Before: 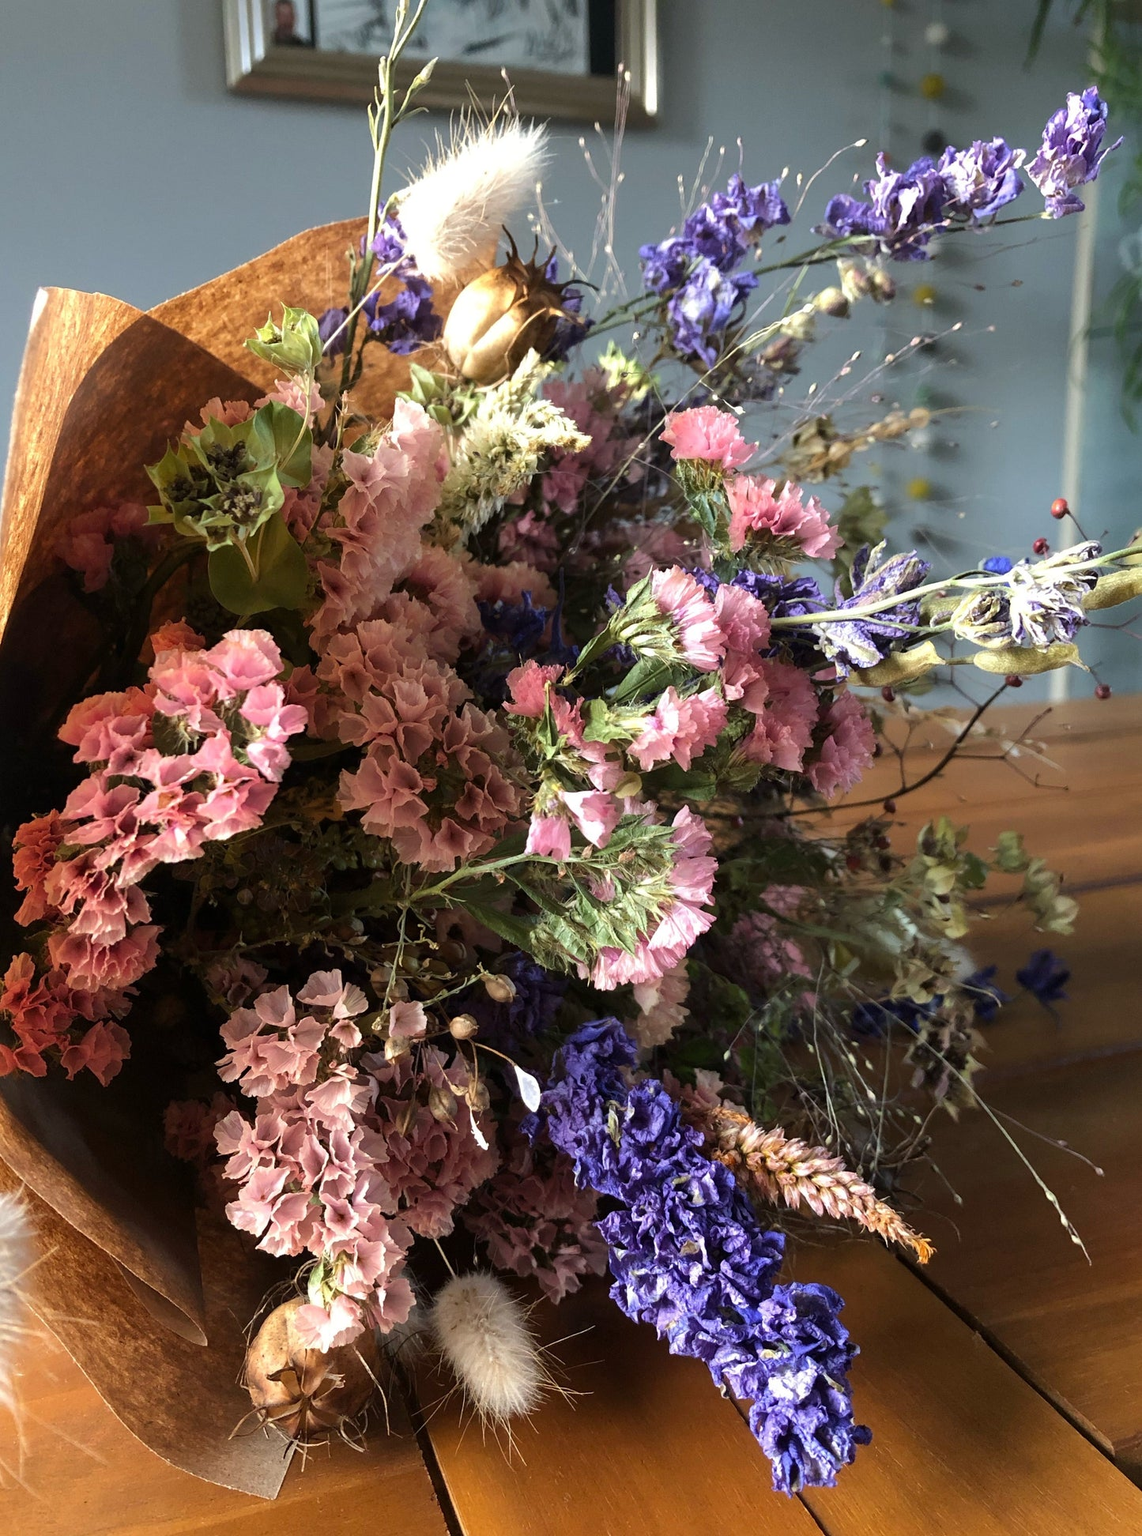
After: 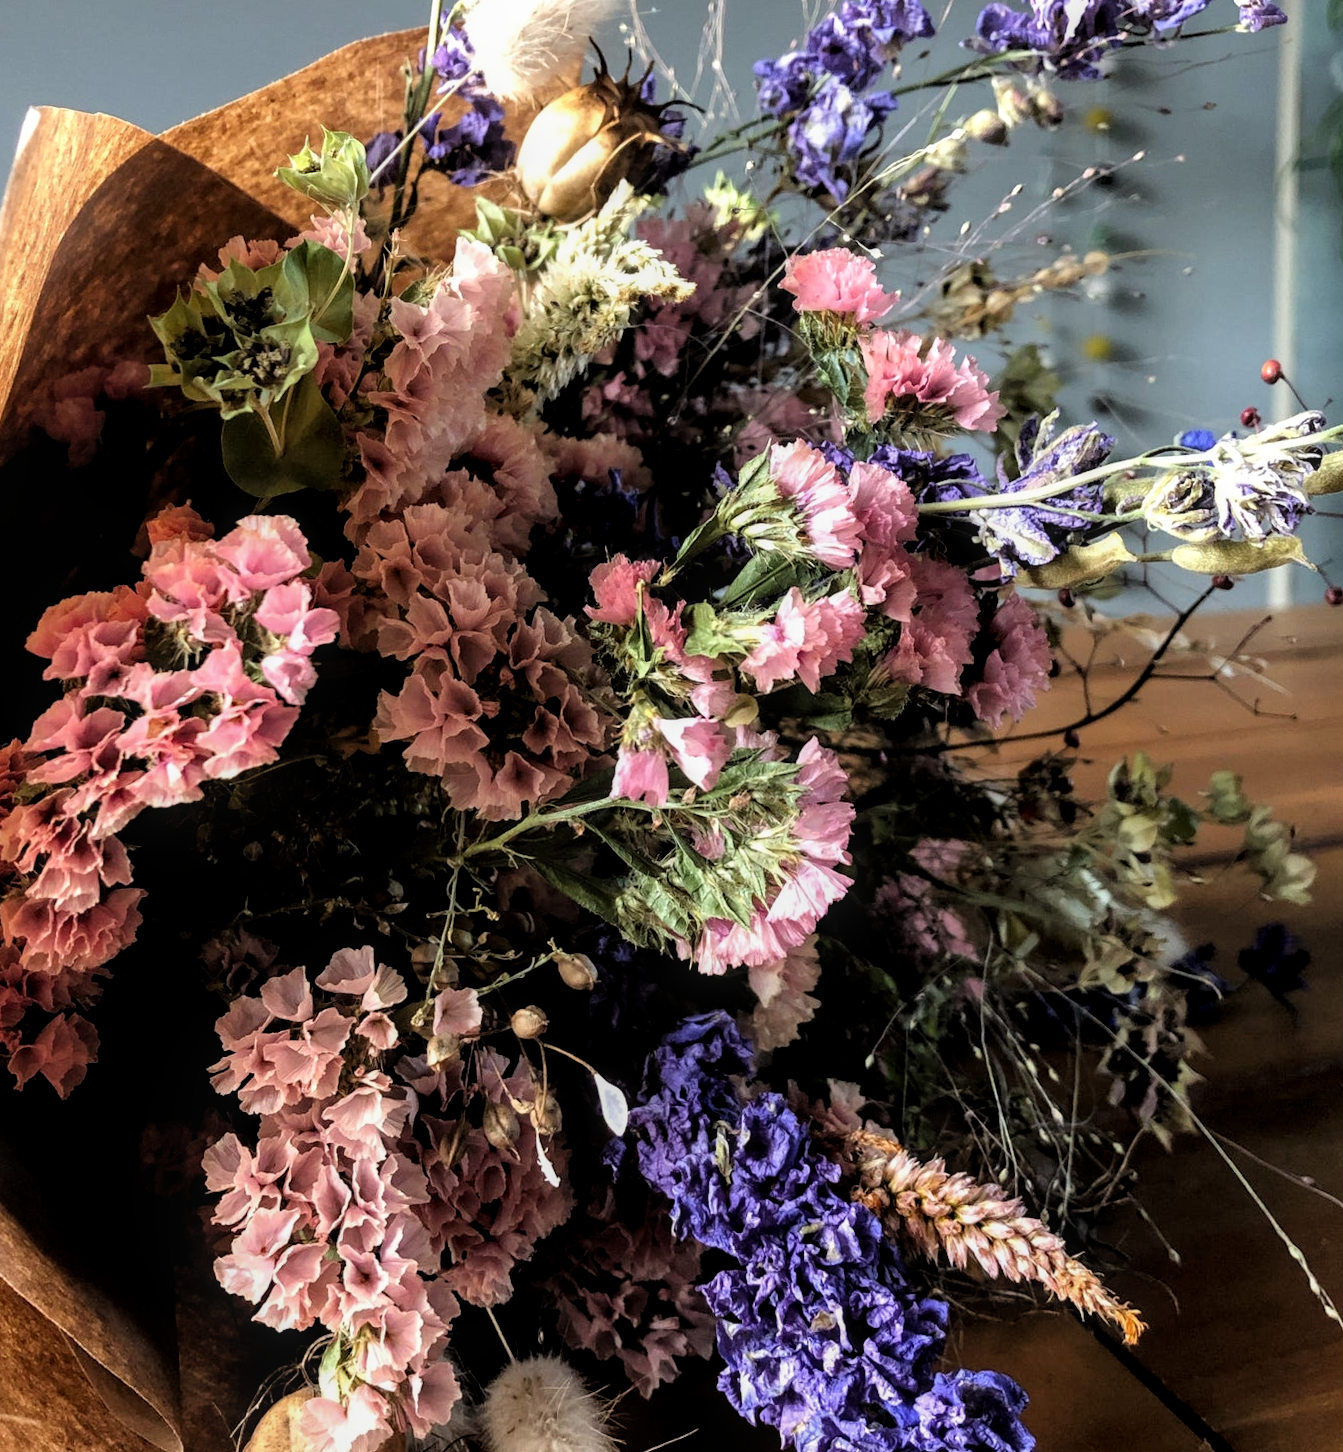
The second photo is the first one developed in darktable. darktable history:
local contrast: on, module defaults
rotate and perspective: rotation 0.215°, lens shift (vertical) -0.139, crop left 0.069, crop right 0.939, crop top 0.002, crop bottom 0.996
crop: top 11.038%, bottom 13.962%
filmic rgb: black relative exposure -4.93 EV, white relative exposure 2.84 EV, hardness 3.72
